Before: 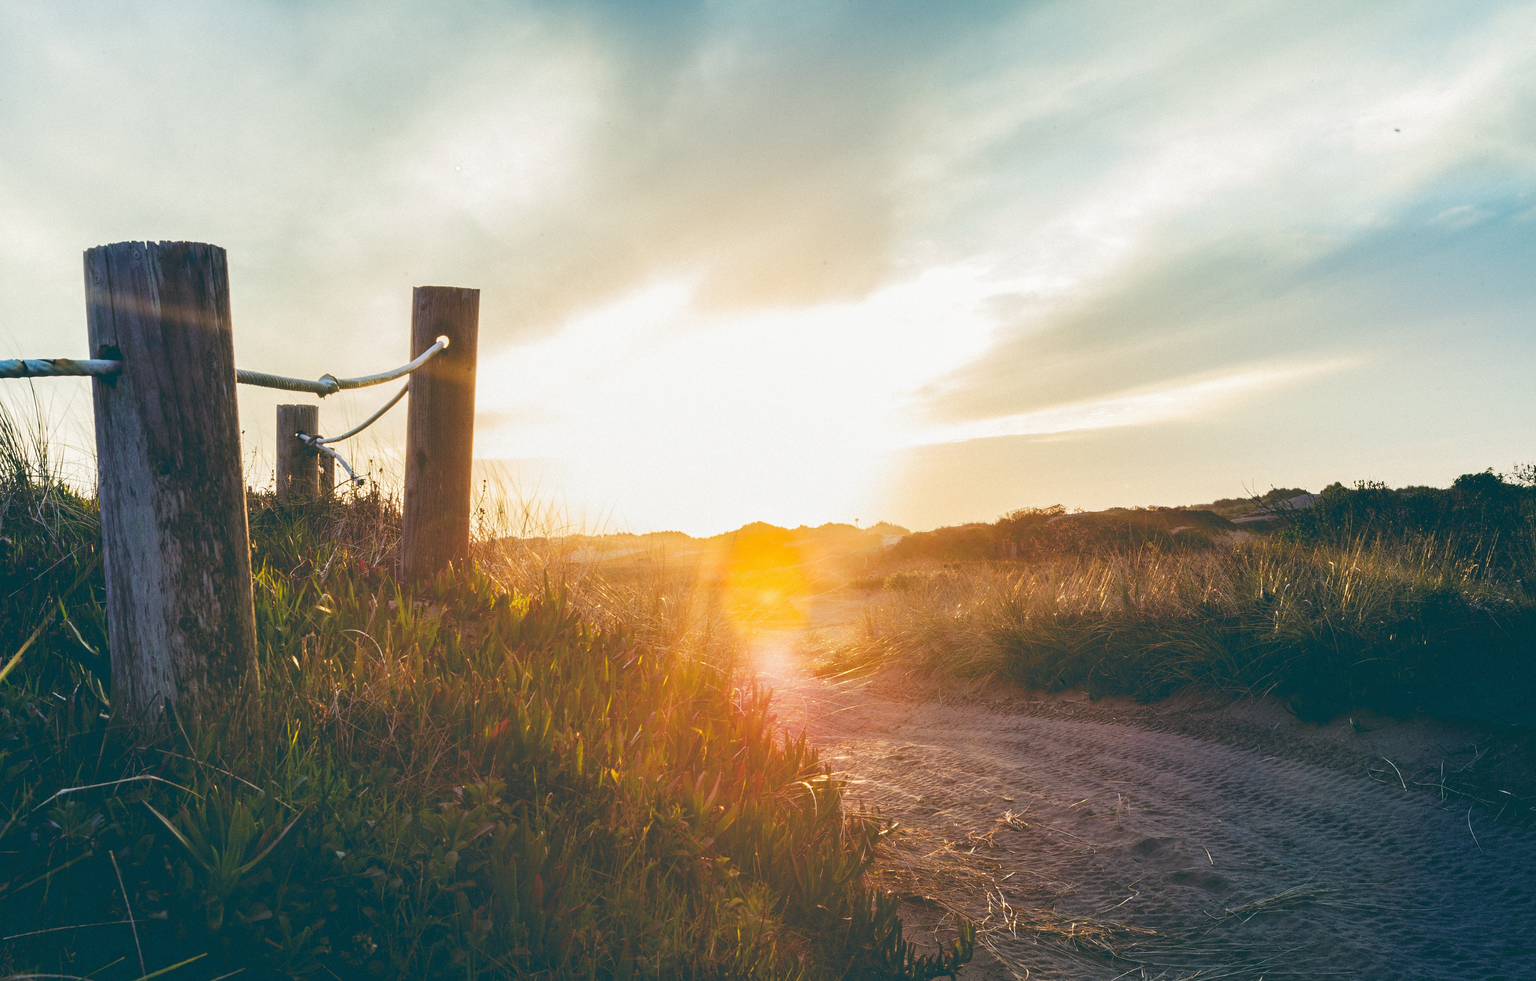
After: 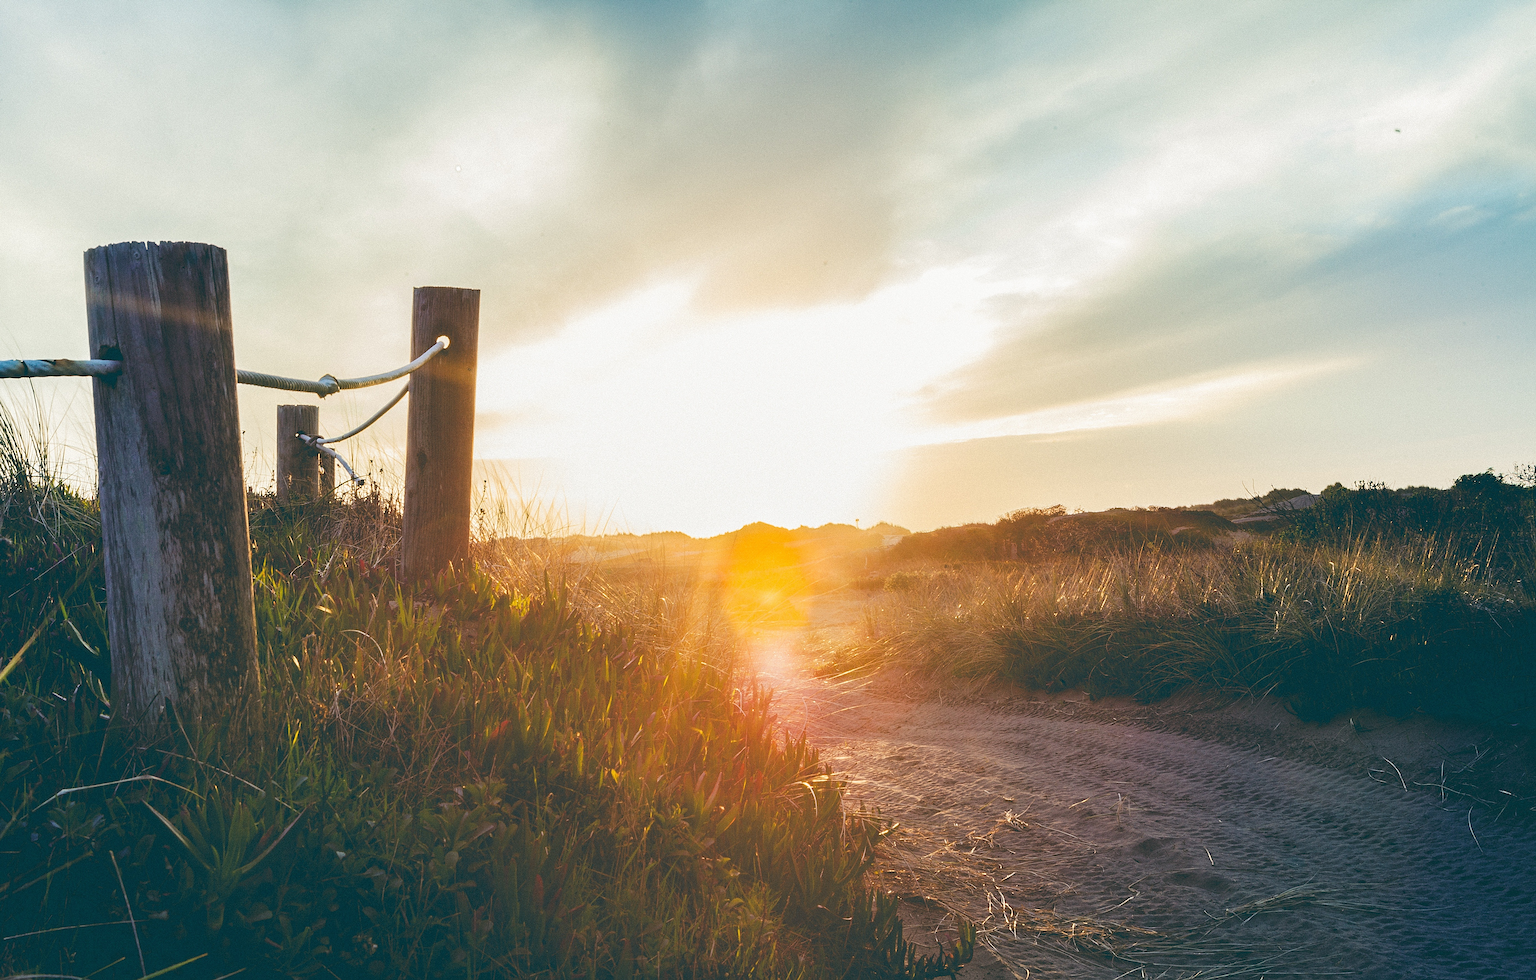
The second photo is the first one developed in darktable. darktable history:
sharpen: amount 0.478
